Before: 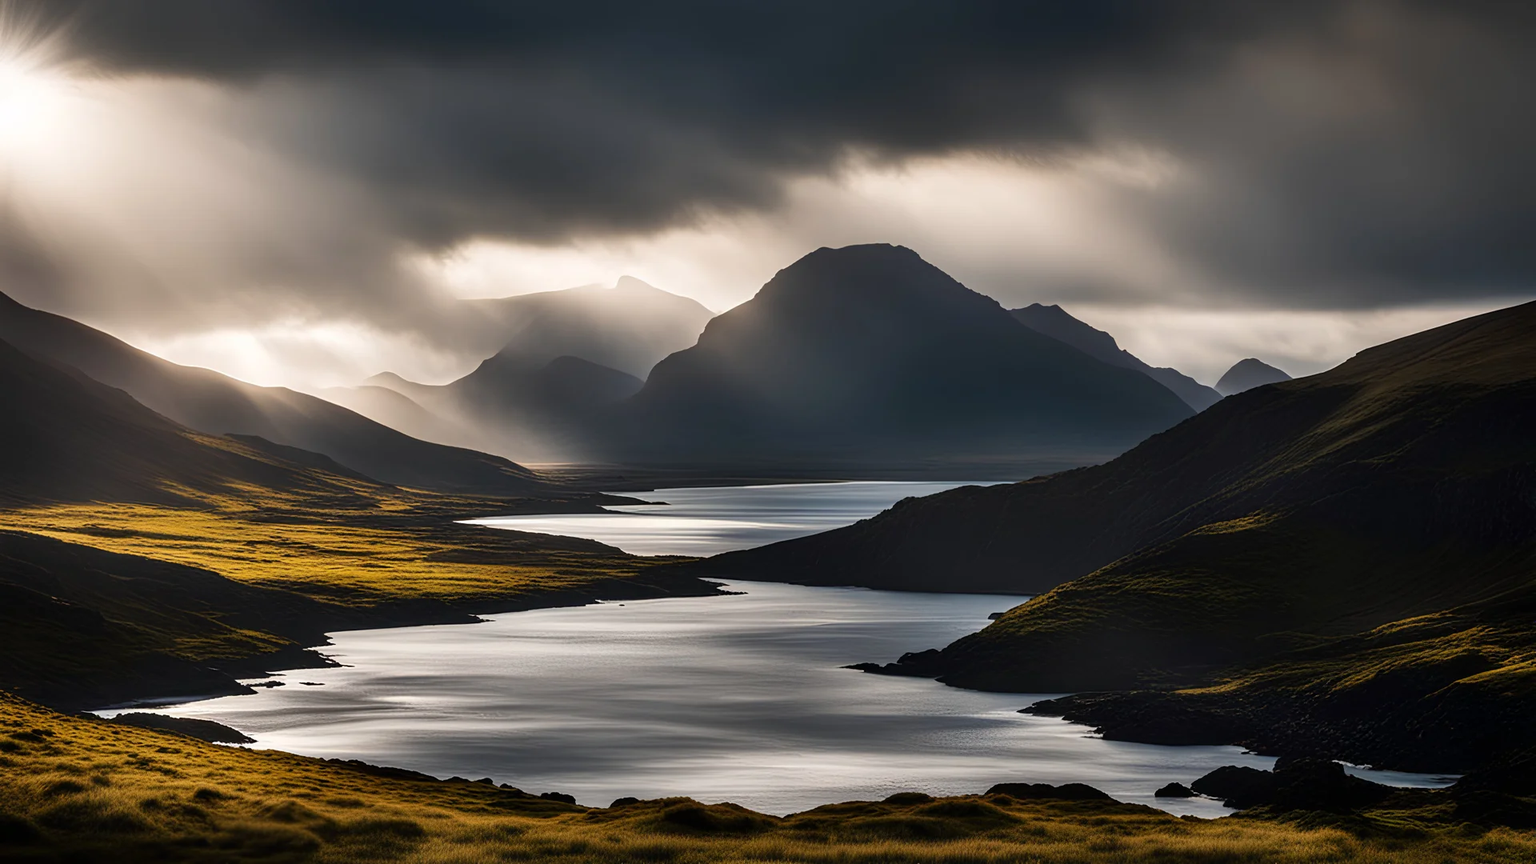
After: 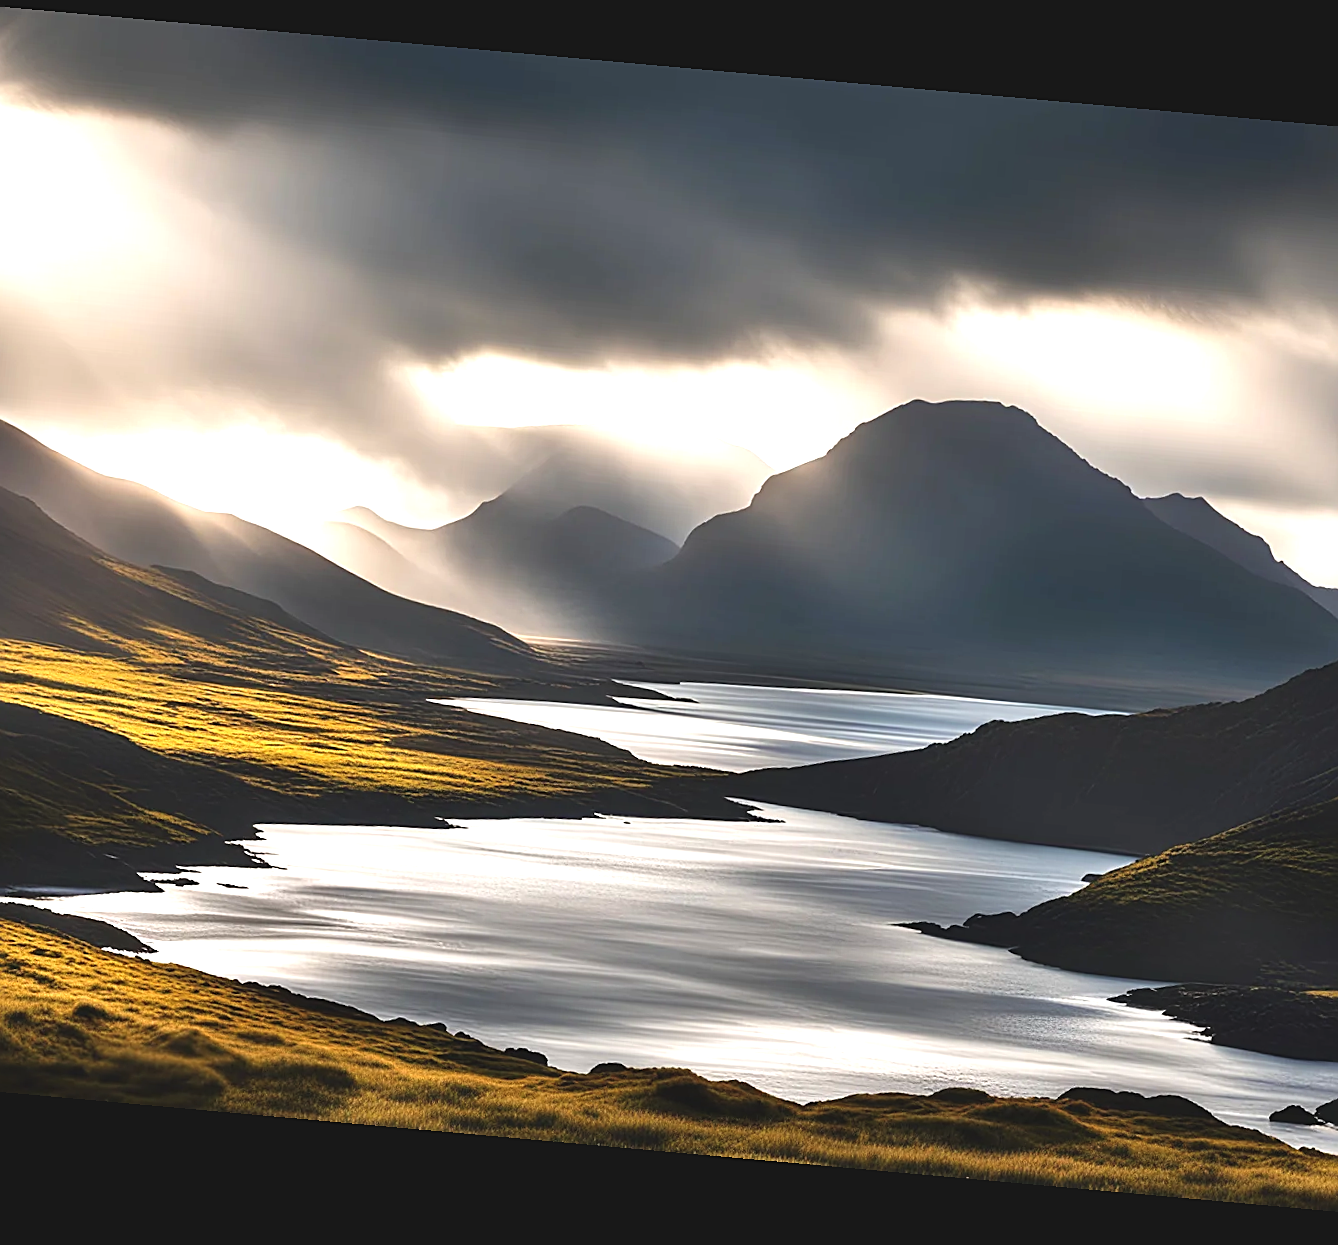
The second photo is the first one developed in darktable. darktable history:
rotate and perspective: rotation 5.12°, automatic cropping off
exposure: black level correction -0.005, exposure 1.002 EV, compensate highlight preservation false
sharpen: on, module defaults
crop and rotate: left 8.786%, right 24.548%
